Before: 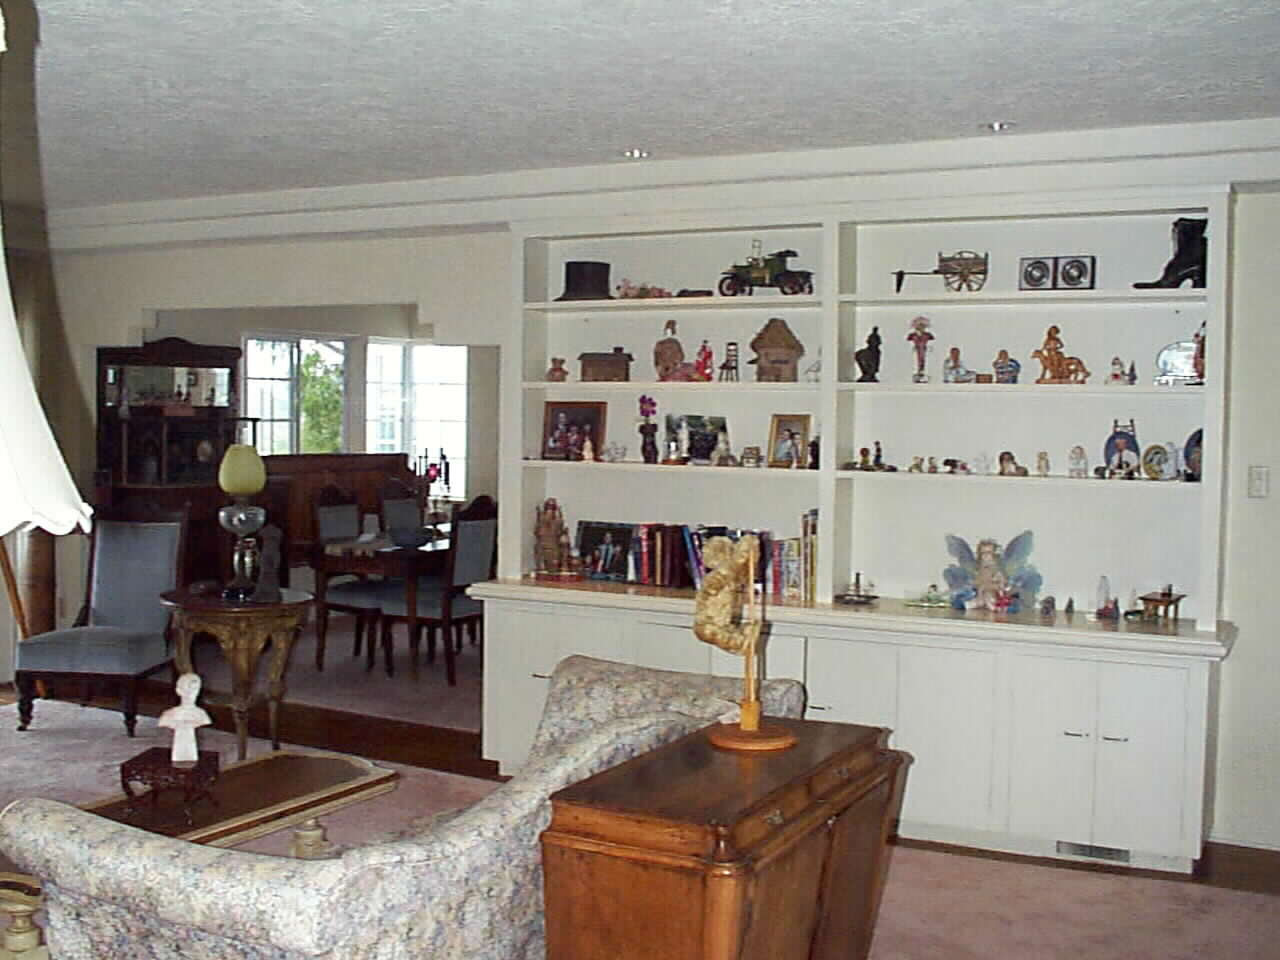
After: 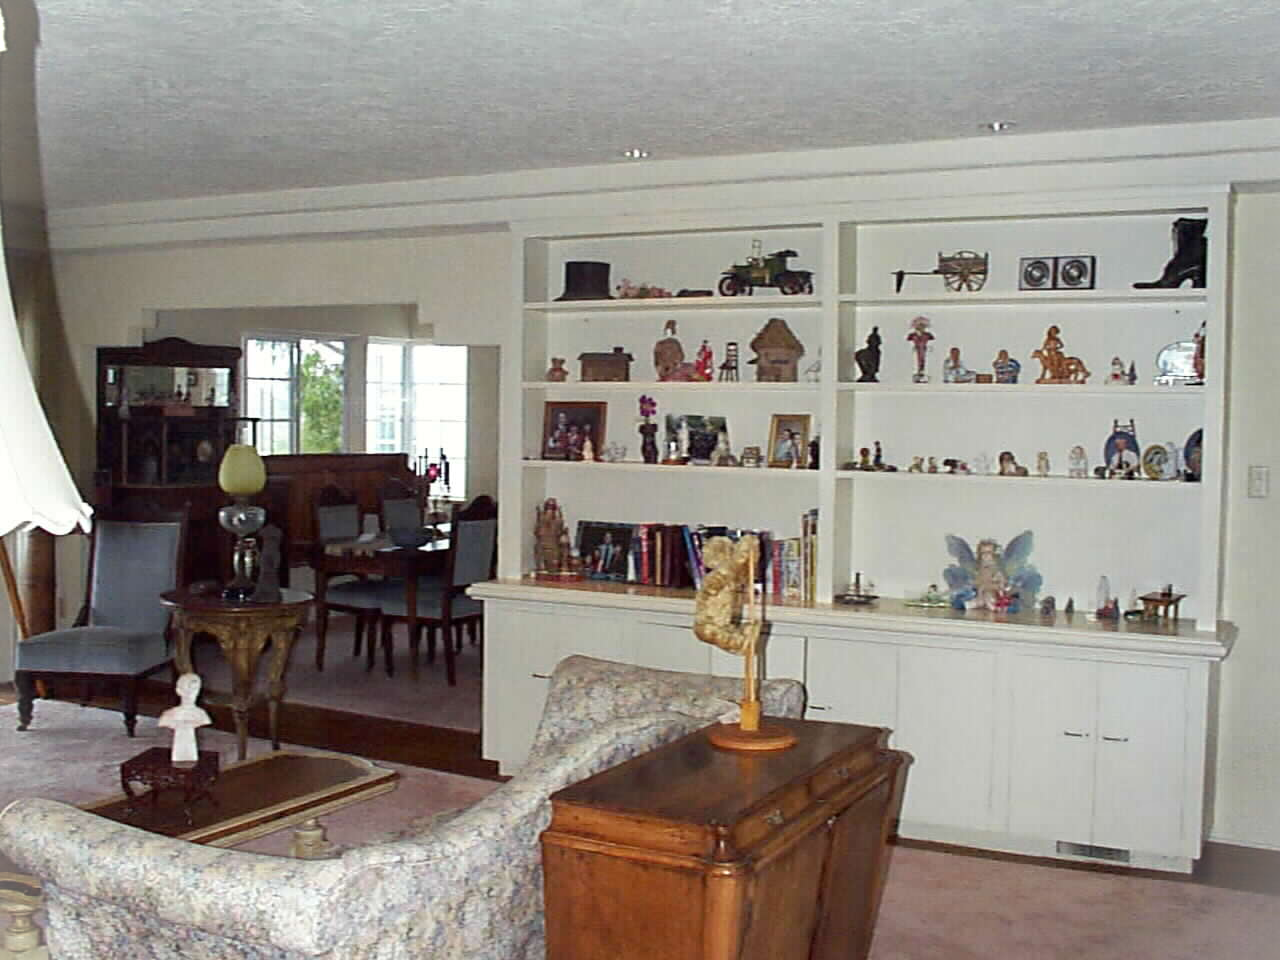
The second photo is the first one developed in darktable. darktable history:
vignetting: fall-off start 100%, brightness 0.3, saturation 0
shadows and highlights: shadows 4.1, highlights -17.6, soften with gaussian
